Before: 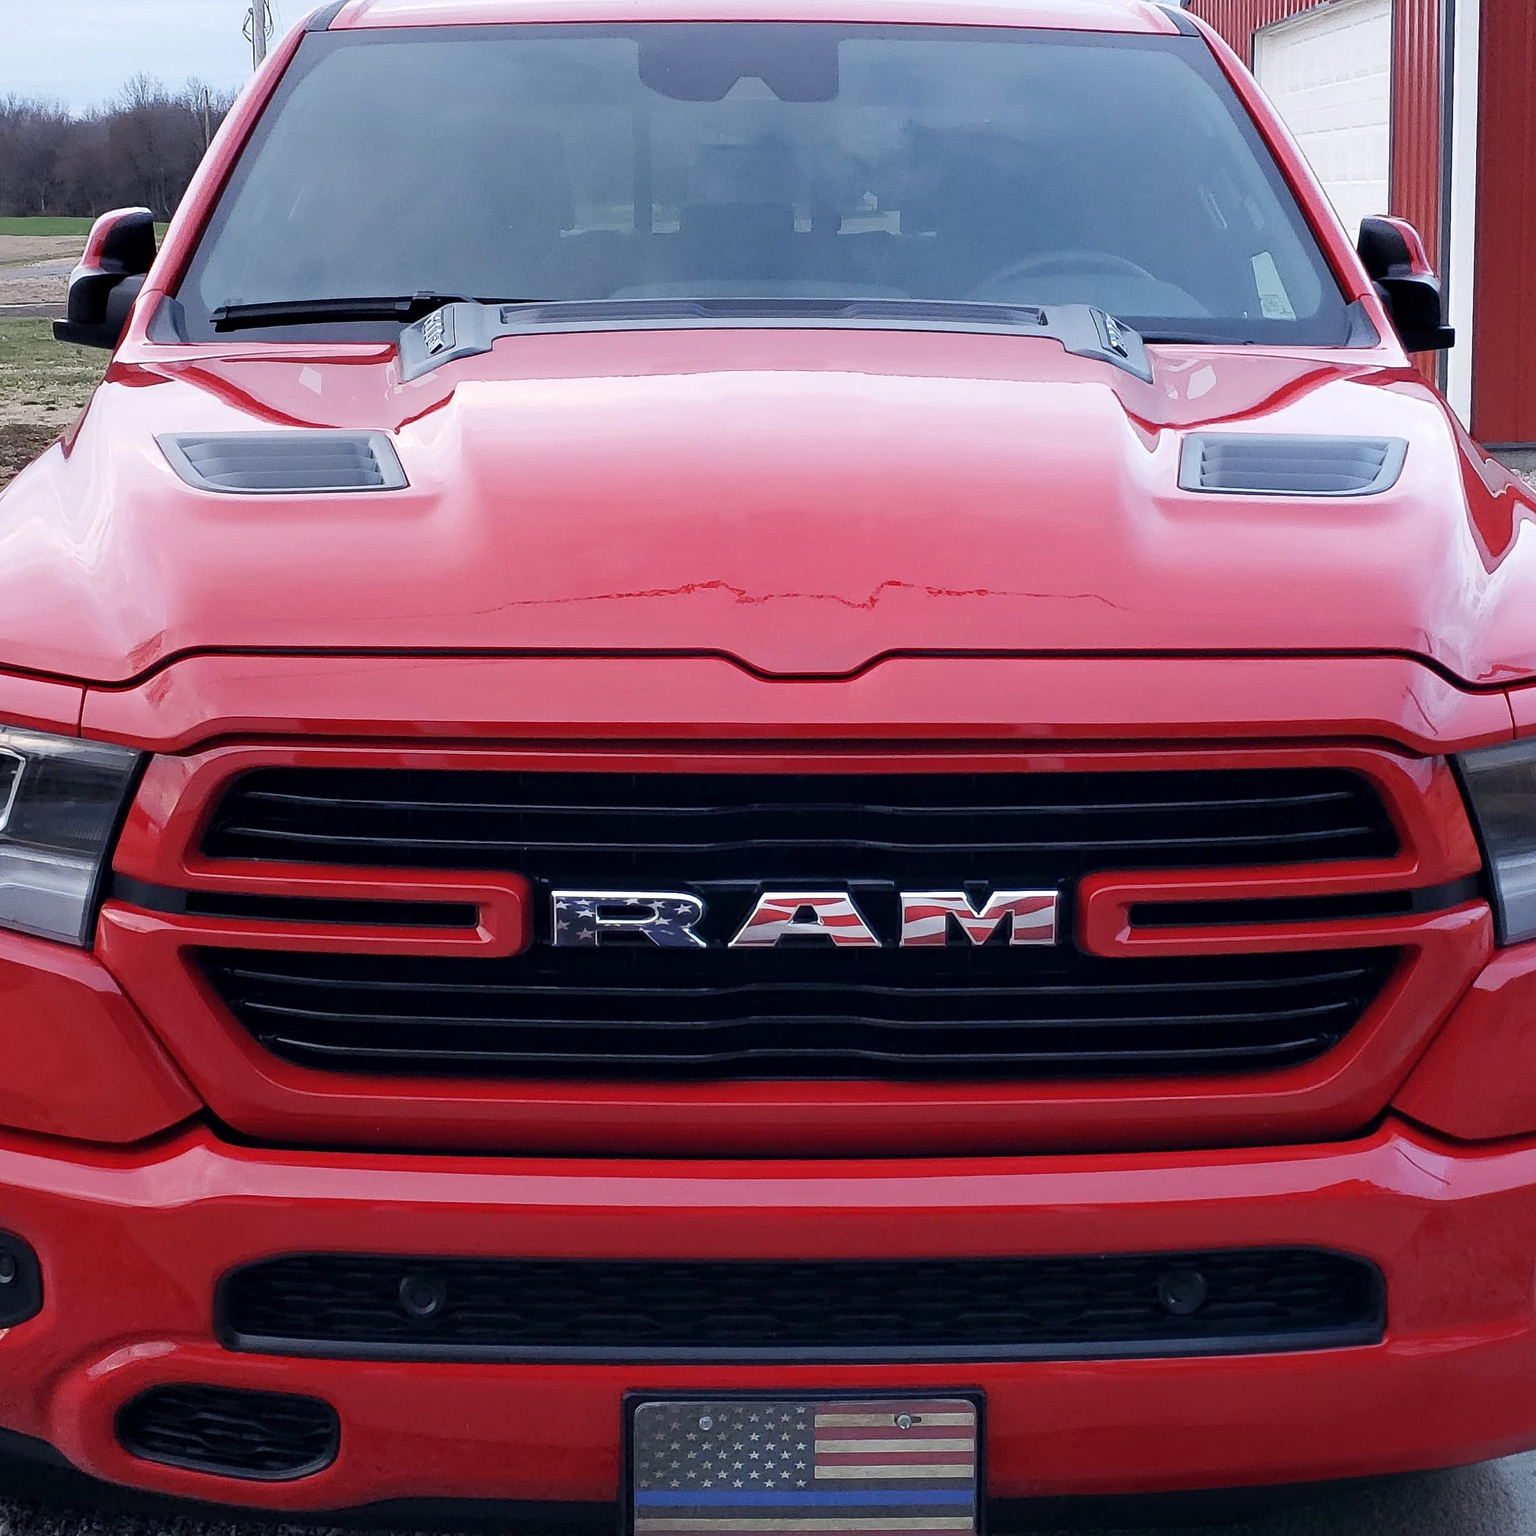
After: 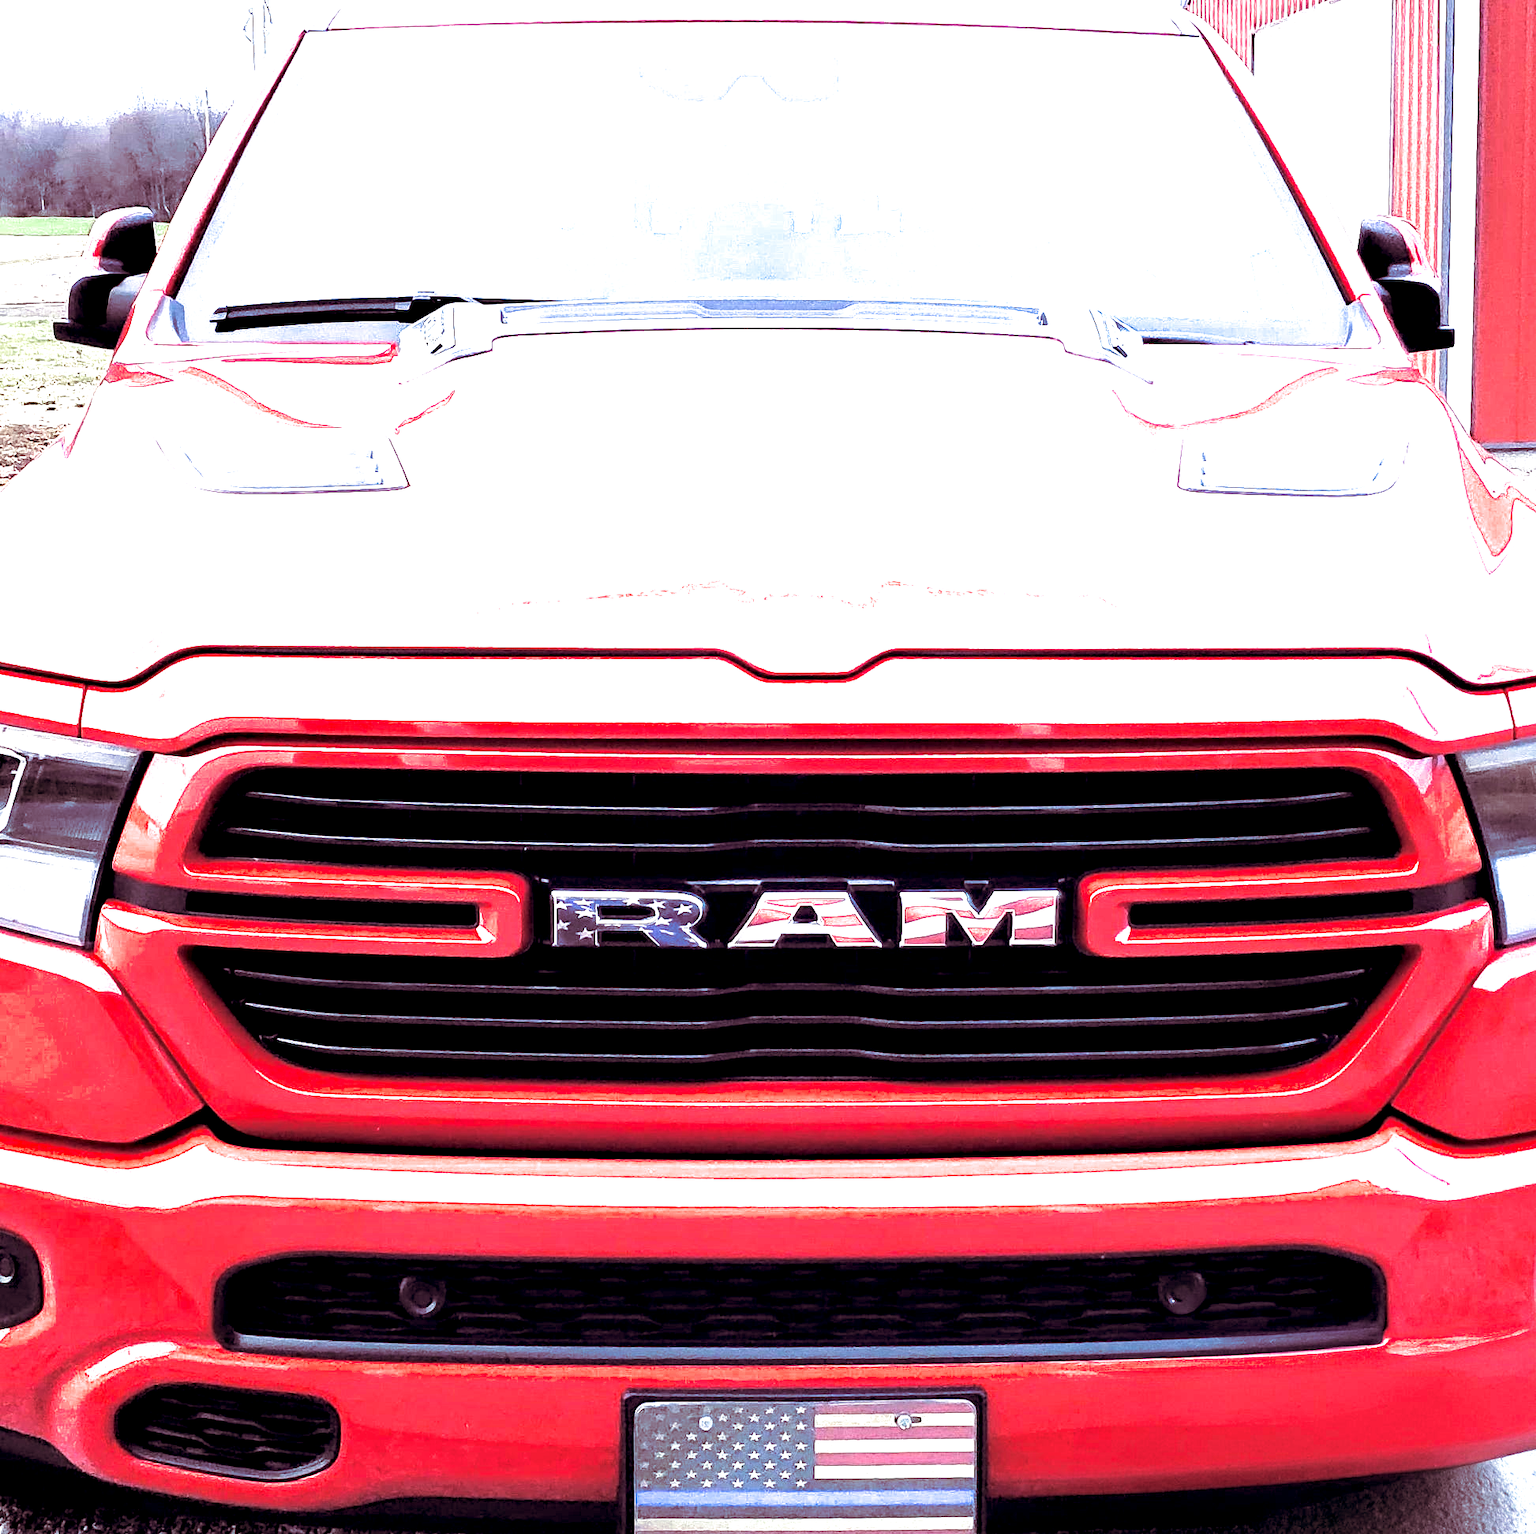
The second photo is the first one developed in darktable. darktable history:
exposure: black level correction 0.005, exposure 2.084 EV, compensate highlight preservation false
split-toning: on, module defaults
tone equalizer: -8 EV -0.417 EV, -7 EV -0.389 EV, -6 EV -0.333 EV, -5 EV -0.222 EV, -3 EV 0.222 EV, -2 EV 0.333 EV, -1 EV 0.389 EV, +0 EV 0.417 EV, edges refinement/feathering 500, mask exposure compensation -1.57 EV, preserve details no
crop: bottom 0.071%
